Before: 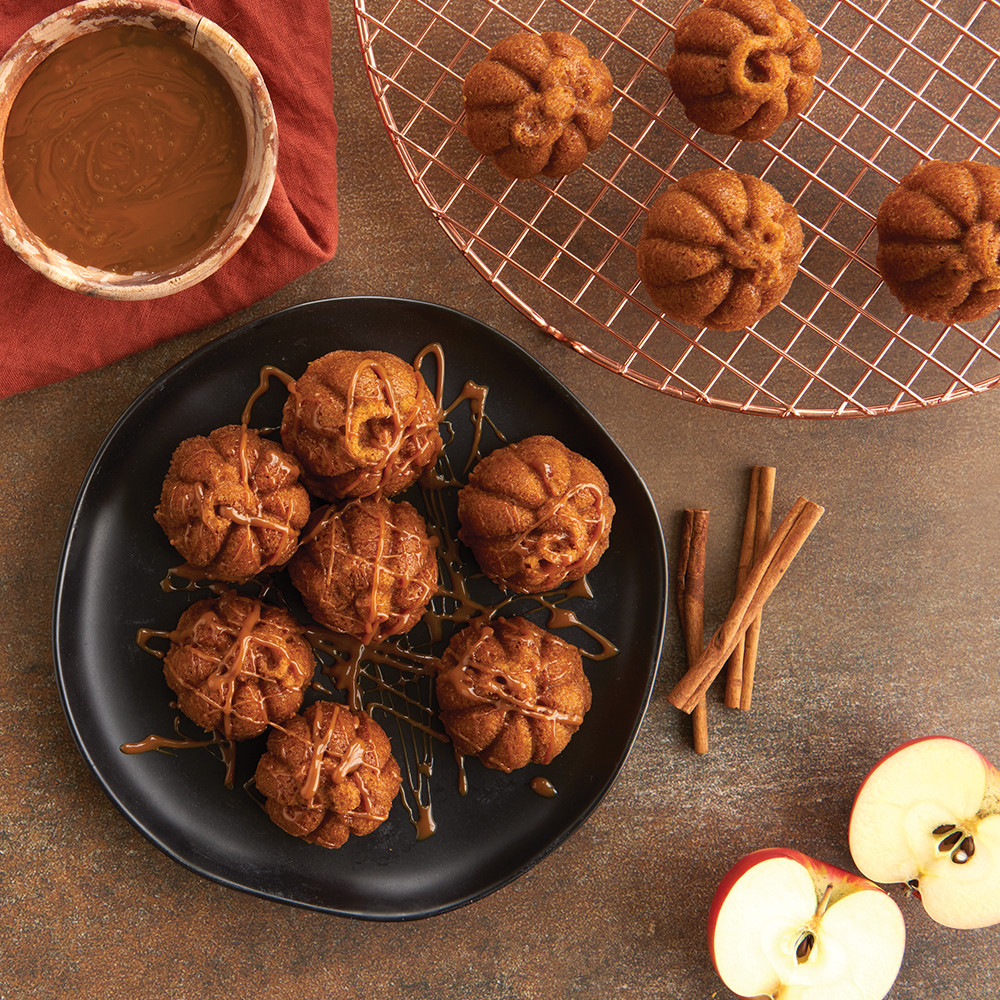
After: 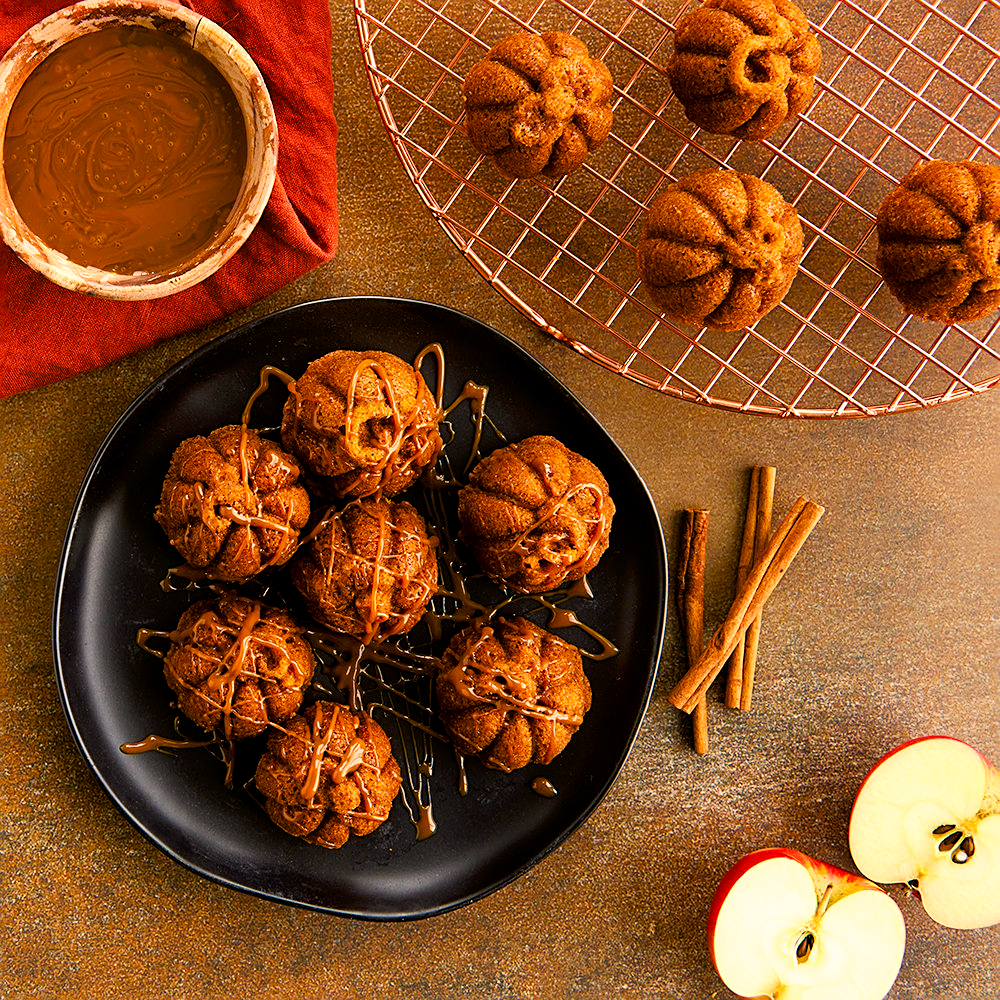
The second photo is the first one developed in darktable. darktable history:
tone curve: curves: ch0 [(0, 0) (0.004, 0.001) (0.133, 0.112) (0.325, 0.362) (0.832, 0.893) (1, 1)], color space Lab, linked channels, preserve colors none
sharpen: on, module defaults
color balance rgb: shadows lift › chroma 1%, shadows lift › hue 240.84°, highlights gain › chroma 2%, highlights gain › hue 73.2°, global offset › luminance -0.5%, perceptual saturation grading › global saturation 20%, perceptual saturation grading › highlights -25%, perceptual saturation grading › shadows 50%, global vibrance 25.26%
